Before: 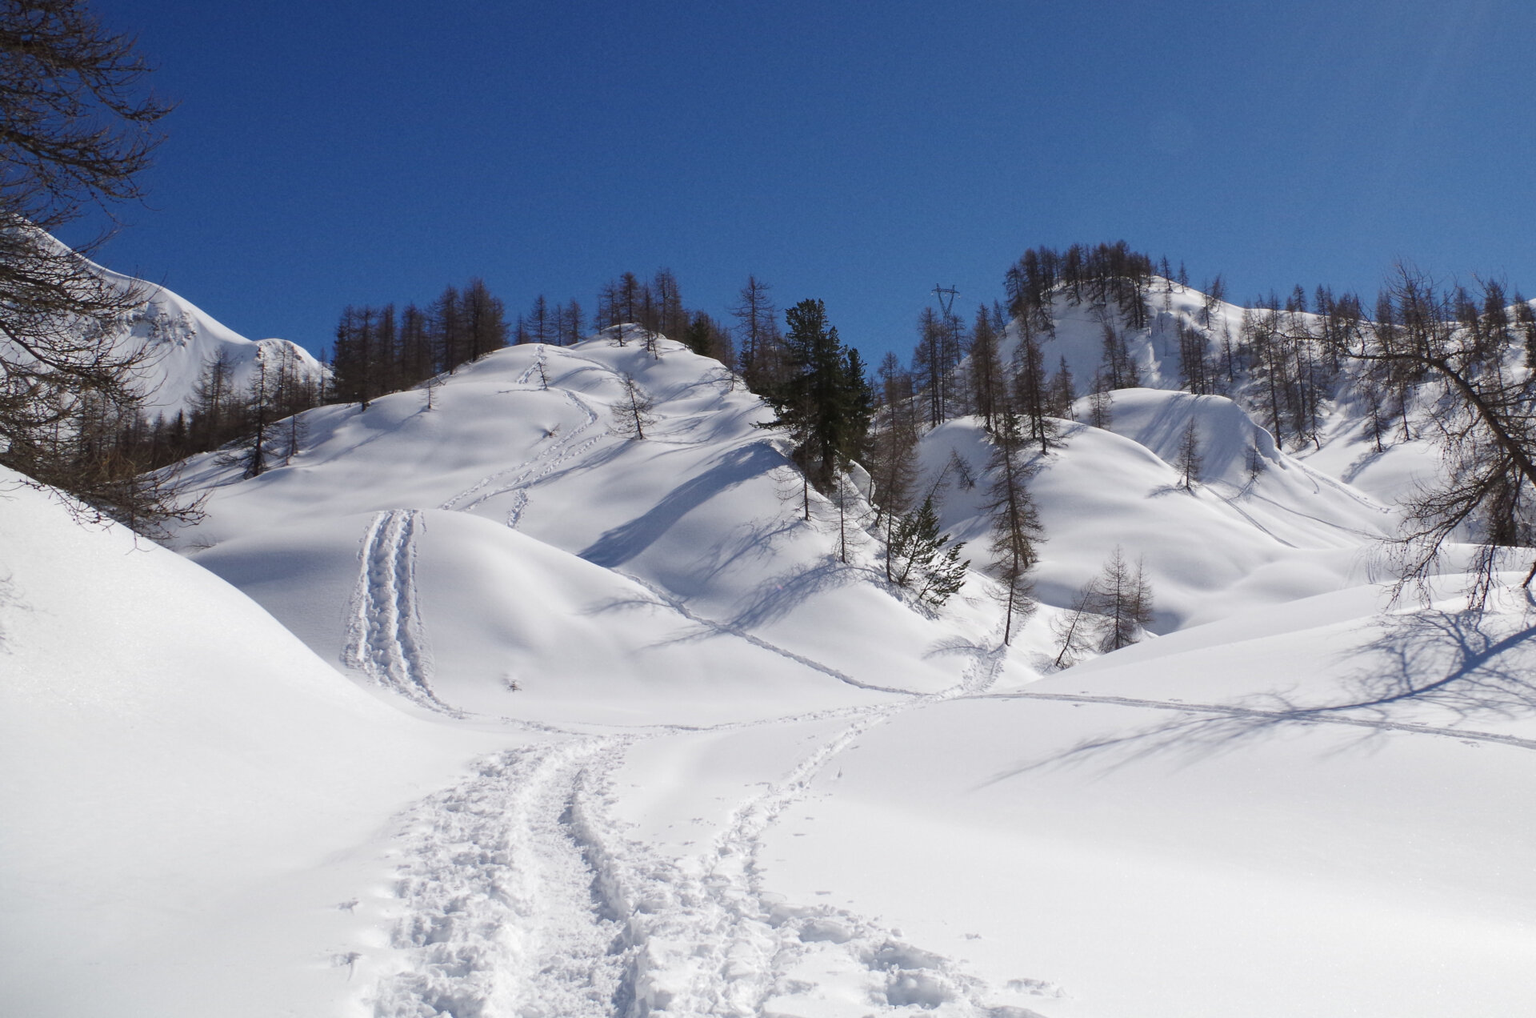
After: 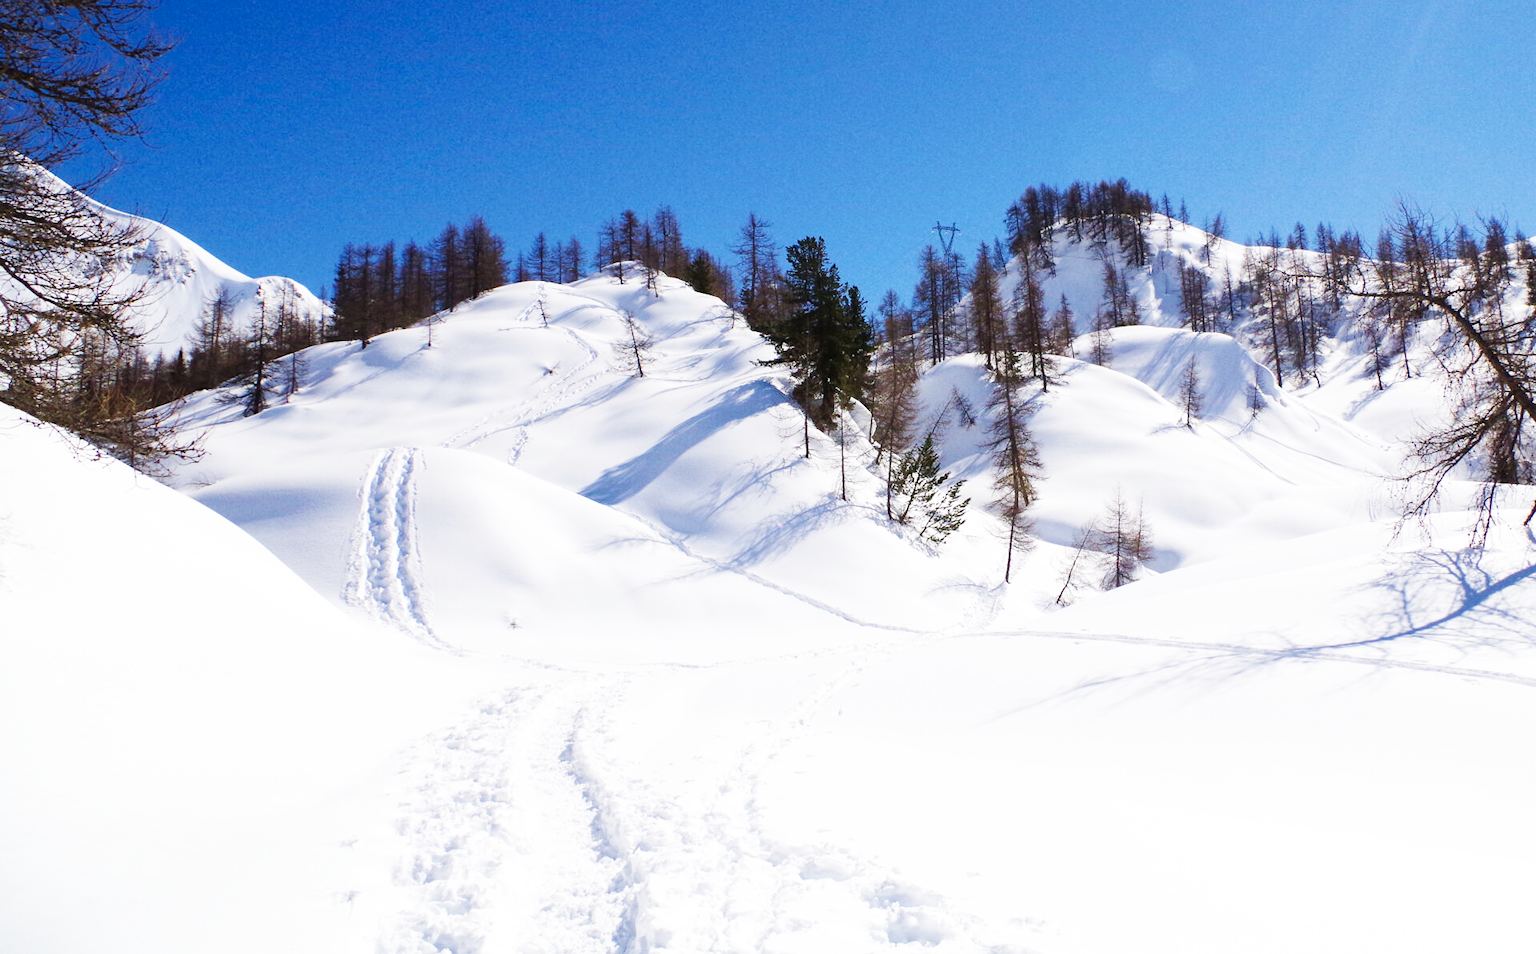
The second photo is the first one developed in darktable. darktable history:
velvia: on, module defaults
base curve: curves: ch0 [(0, 0.003) (0.001, 0.002) (0.006, 0.004) (0.02, 0.022) (0.048, 0.086) (0.094, 0.234) (0.162, 0.431) (0.258, 0.629) (0.385, 0.8) (0.548, 0.918) (0.751, 0.988) (1, 1)], preserve colors none
crop and rotate: top 6.25%
